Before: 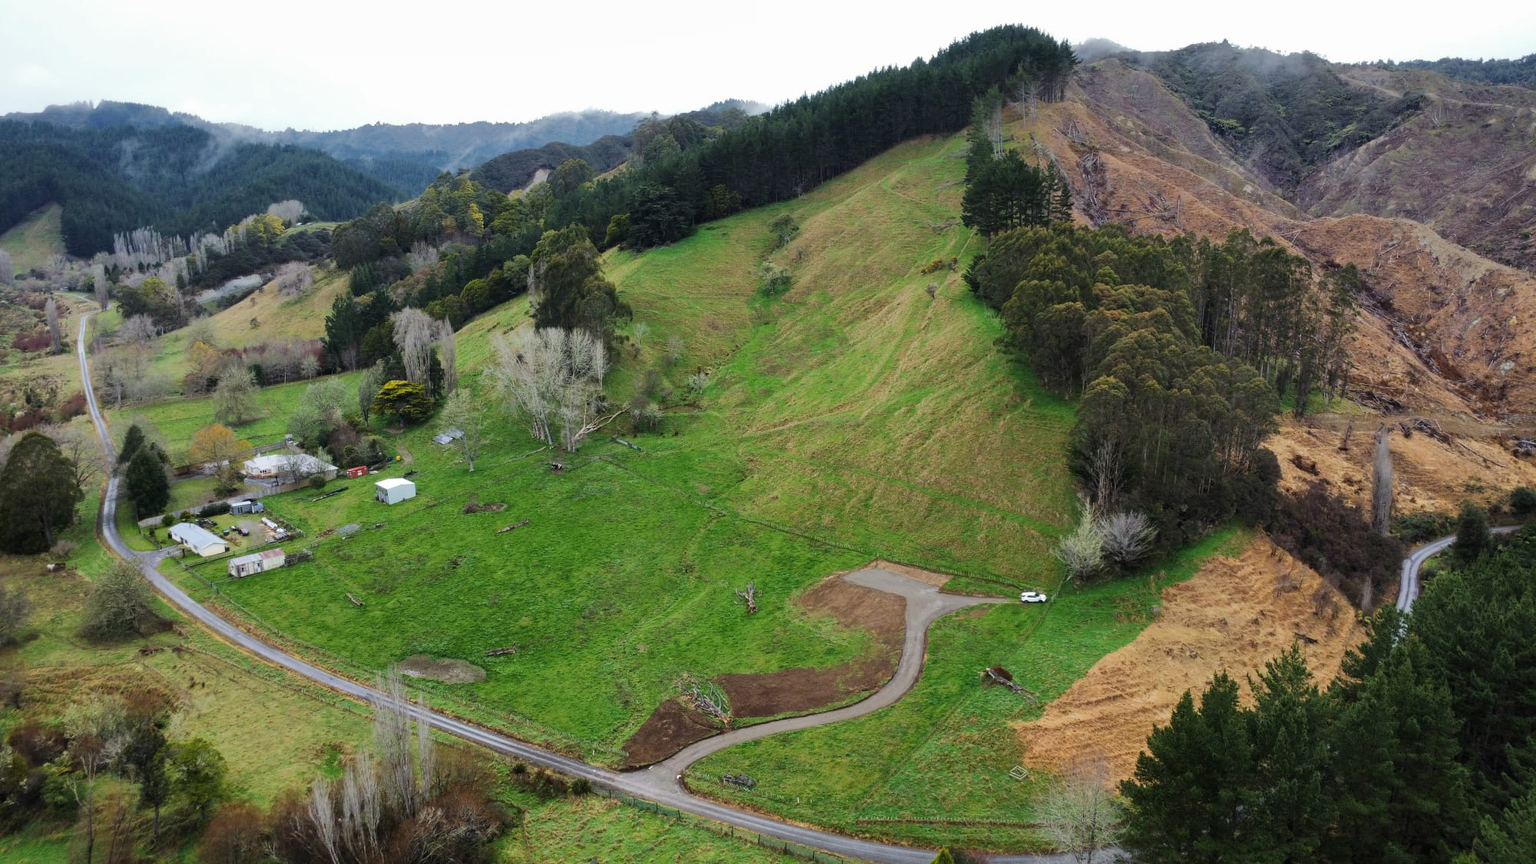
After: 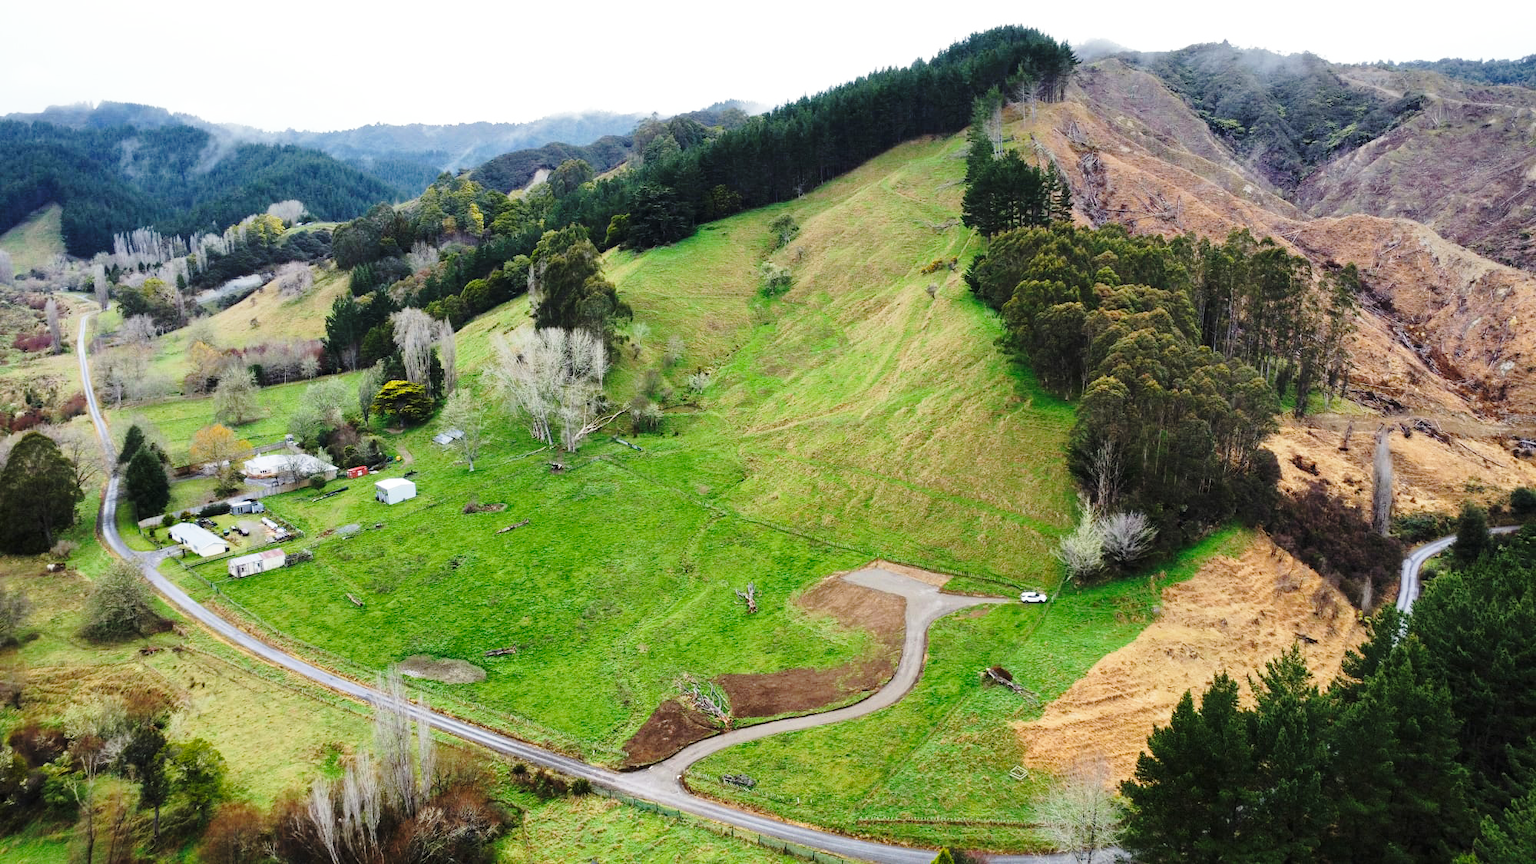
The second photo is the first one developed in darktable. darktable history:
tone equalizer: edges refinement/feathering 500, mask exposure compensation -1.57 EV, preserve details no
base curve: curves: ch0 [(0, 0) (0.028, 0.03) (0.121, 0.232) (0.46, 0.748) (0.859, 0.968) (1, 1)], exposure shift 0.01, preserve colors none
